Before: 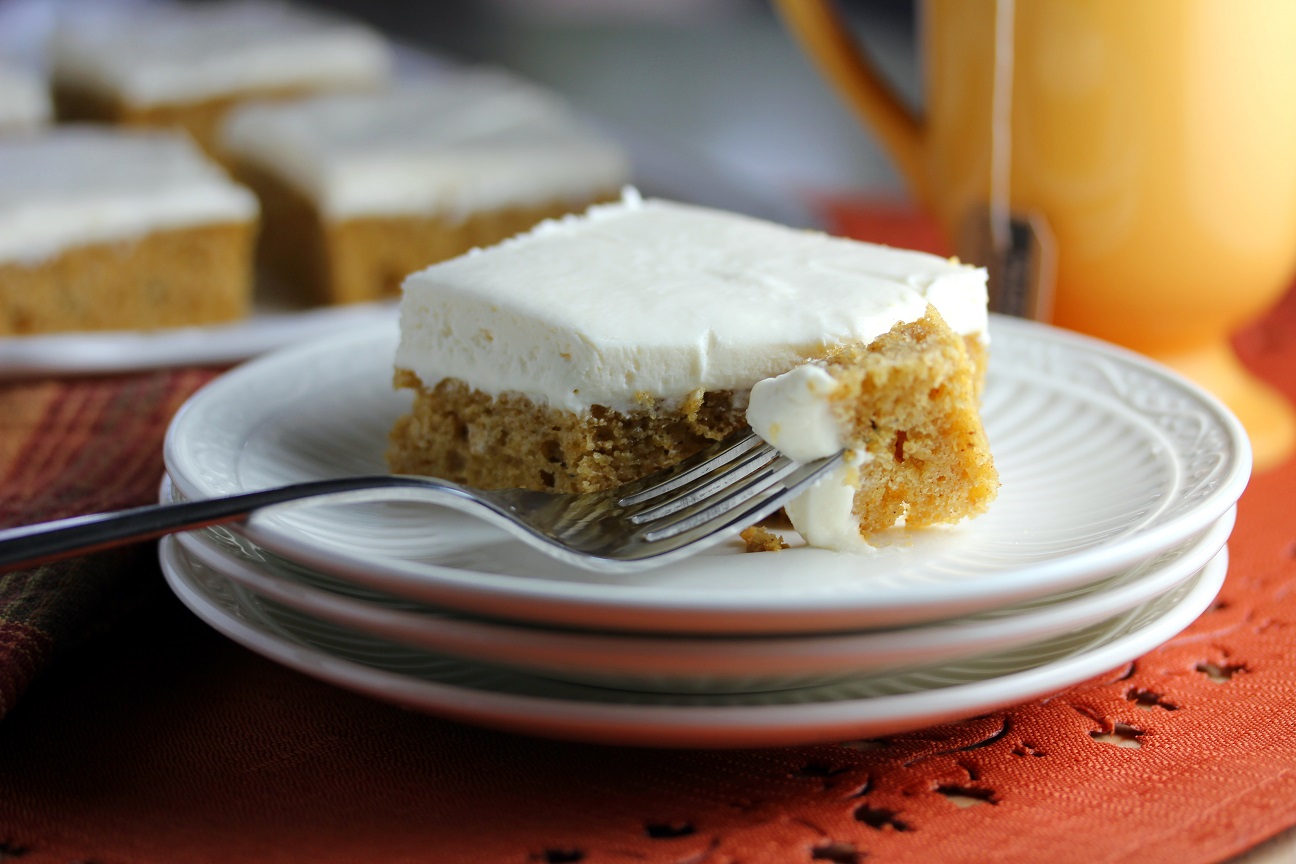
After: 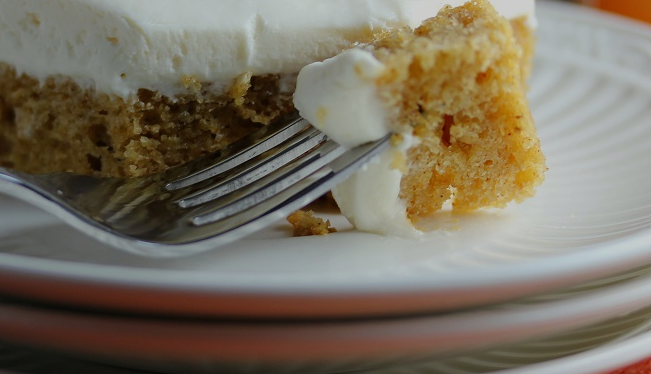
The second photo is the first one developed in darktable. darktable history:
crop: left 35.03%, top 36.625%, right 14.663%, bottom 20.057%
exposure: black level correction 0, exposure -0.721 EV, compensate highlight preservation false
